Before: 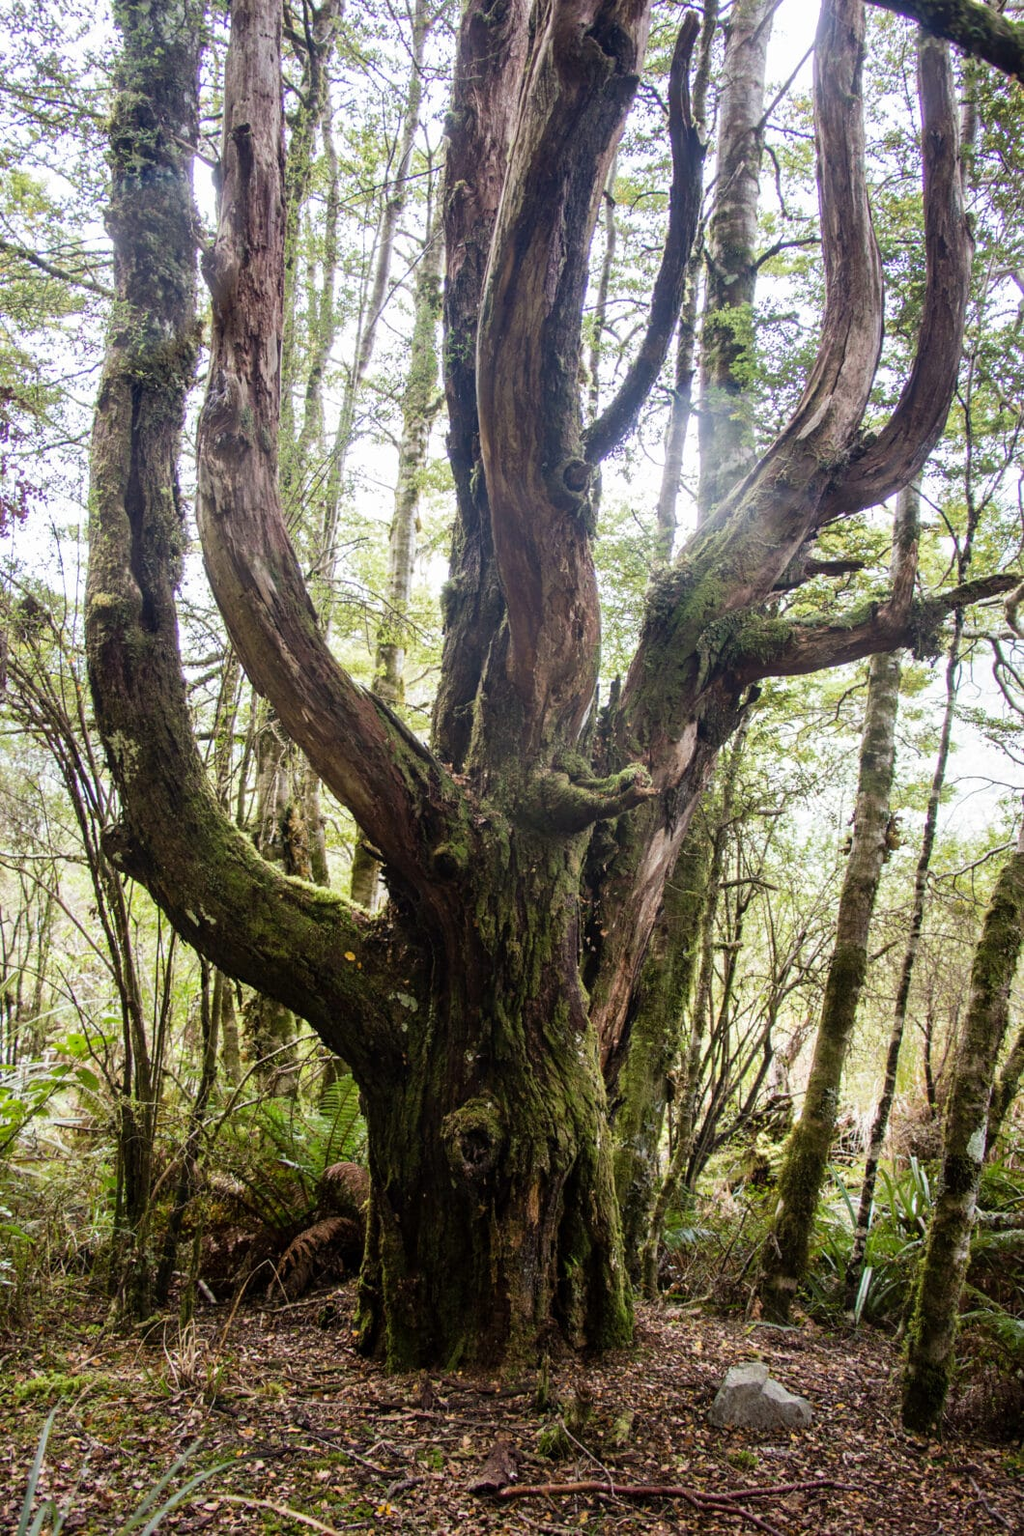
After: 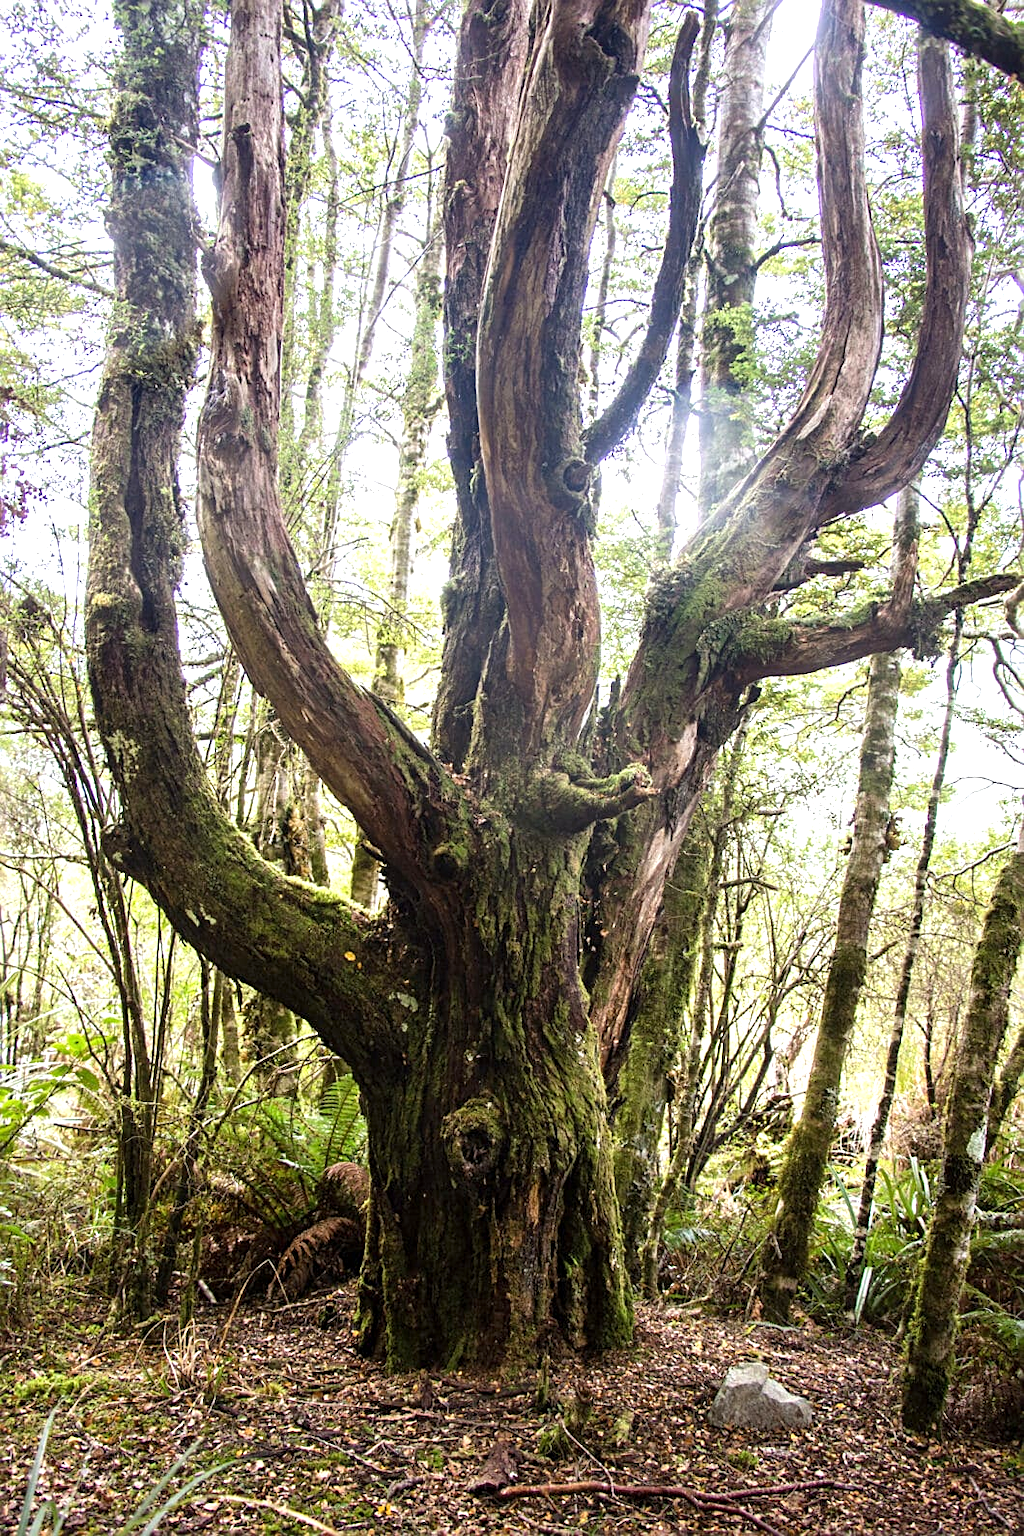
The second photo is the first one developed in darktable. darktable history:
sharpen: radius 2.175, amount 0.381, threshold 0.032
tone equalizer: edges refinement/feathering 500, mask exposure compensation -1.57 EV, preserve details no
exposure: exposure 0.664 EV, compensate highlight preservation false
